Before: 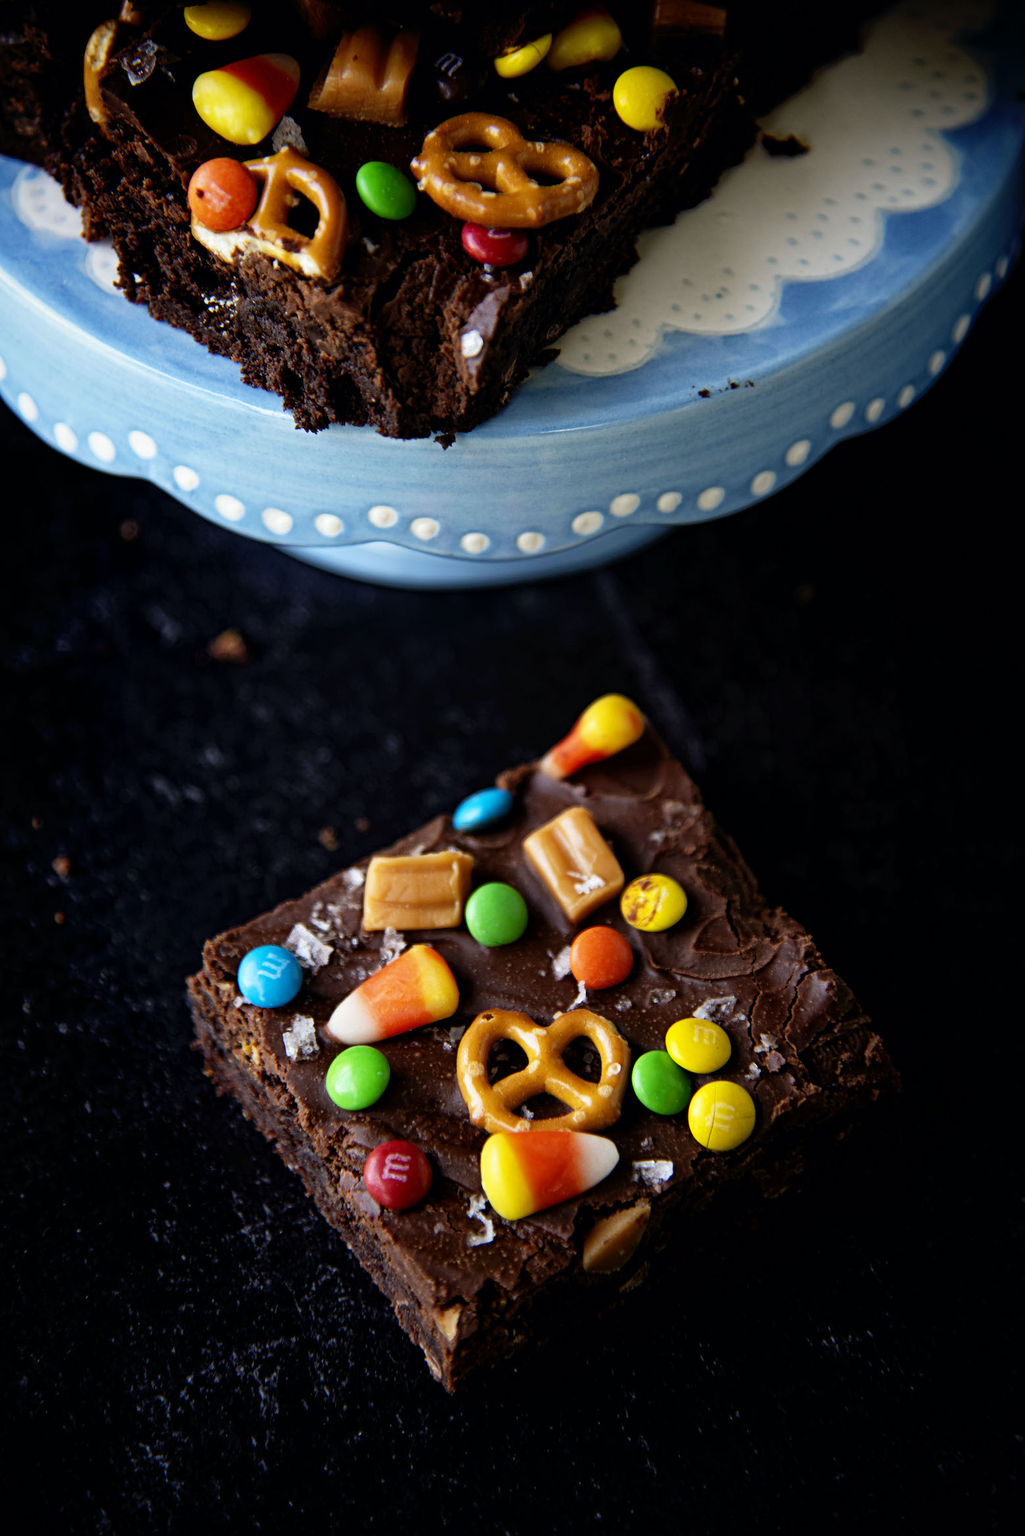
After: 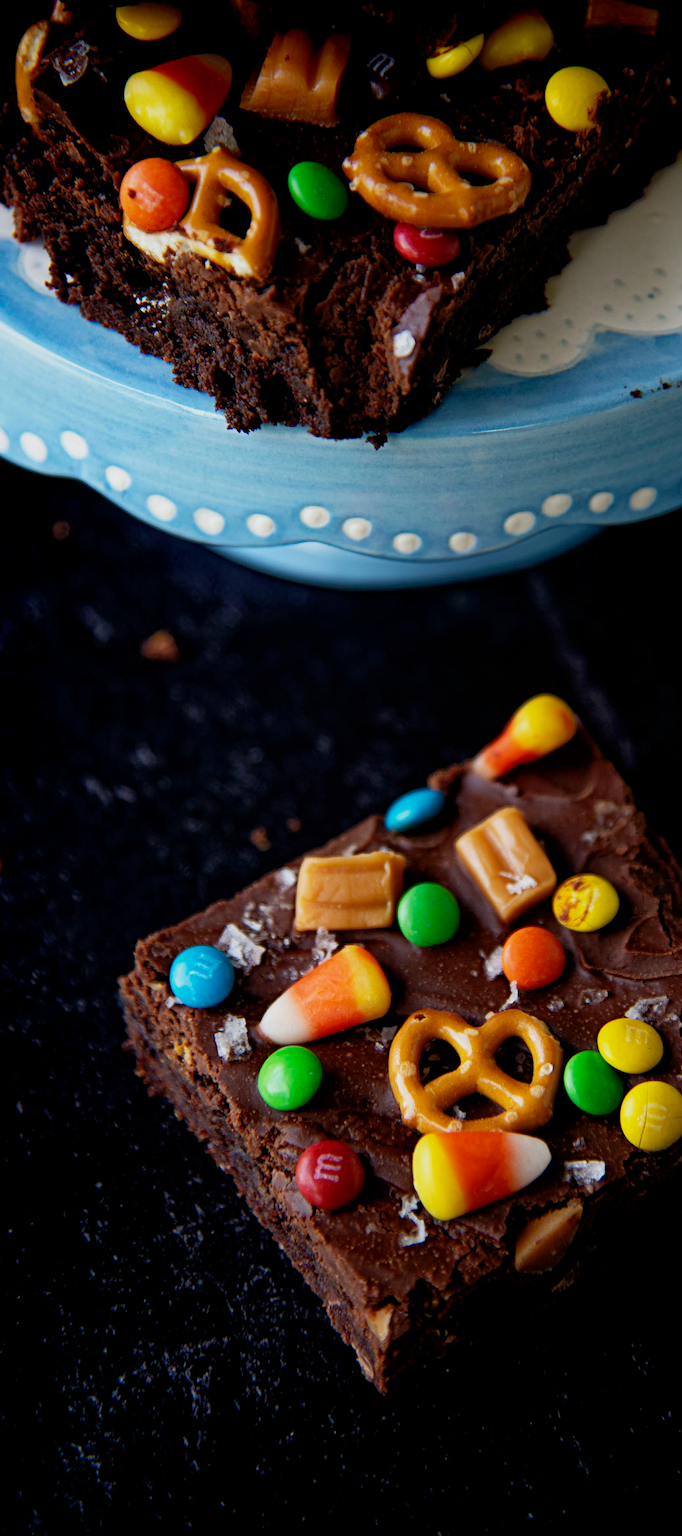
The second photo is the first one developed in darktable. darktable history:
tone equalizer: -8 EV 0.246 EV, -7 EV 0.402 EV, -6 EV 0.446 EV, -5 EV 0.24 EV, -3 EV -0.248 EV, -2 EV -0.434 EV, -1 EV -0.427 EV, +0 EV -0.258 EV
crop and rotate: left 6.694%, right 26.744%
